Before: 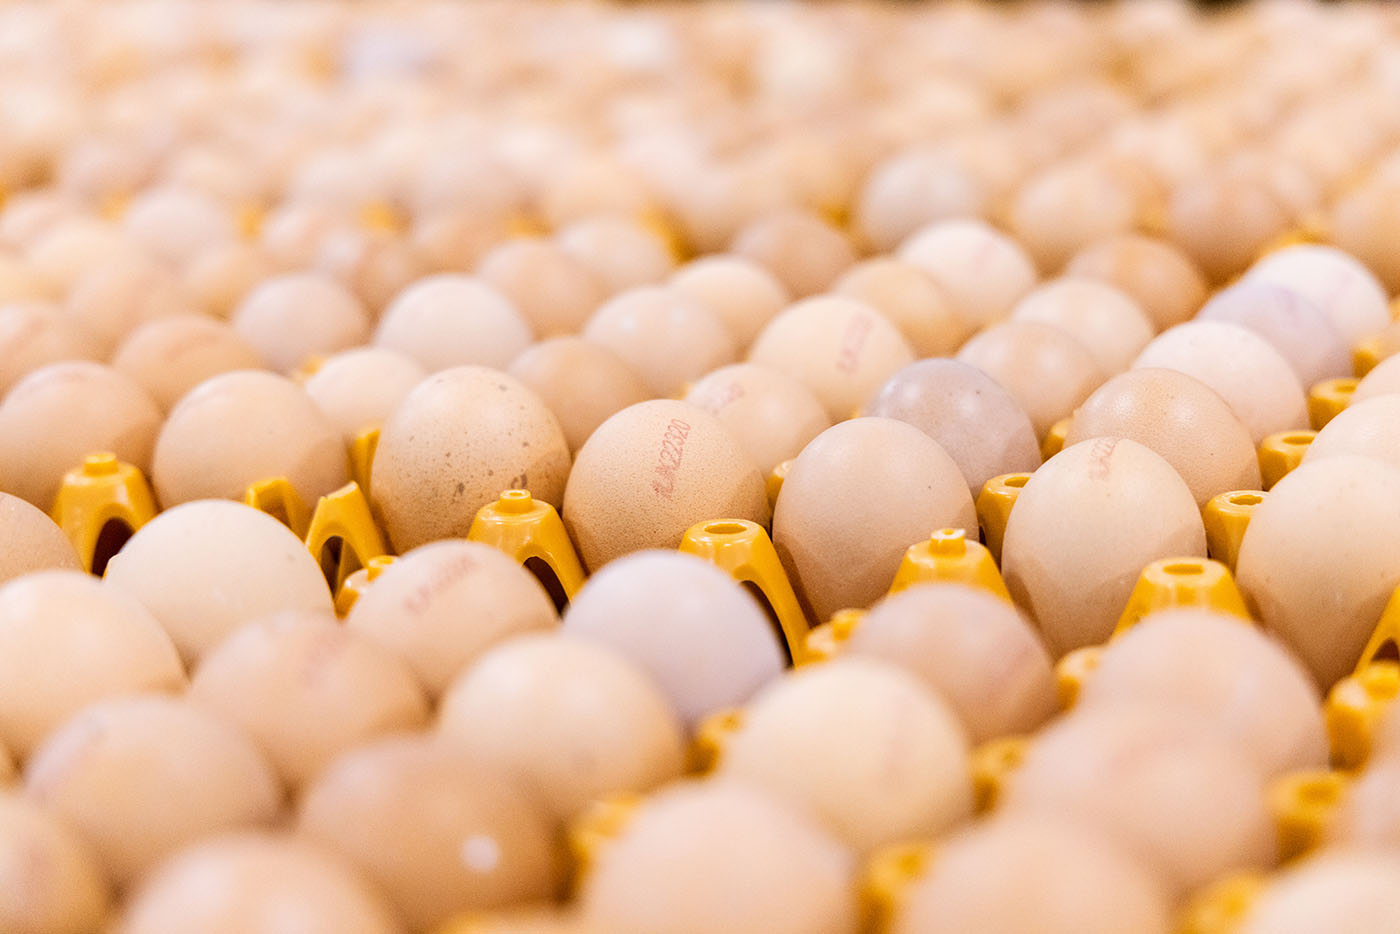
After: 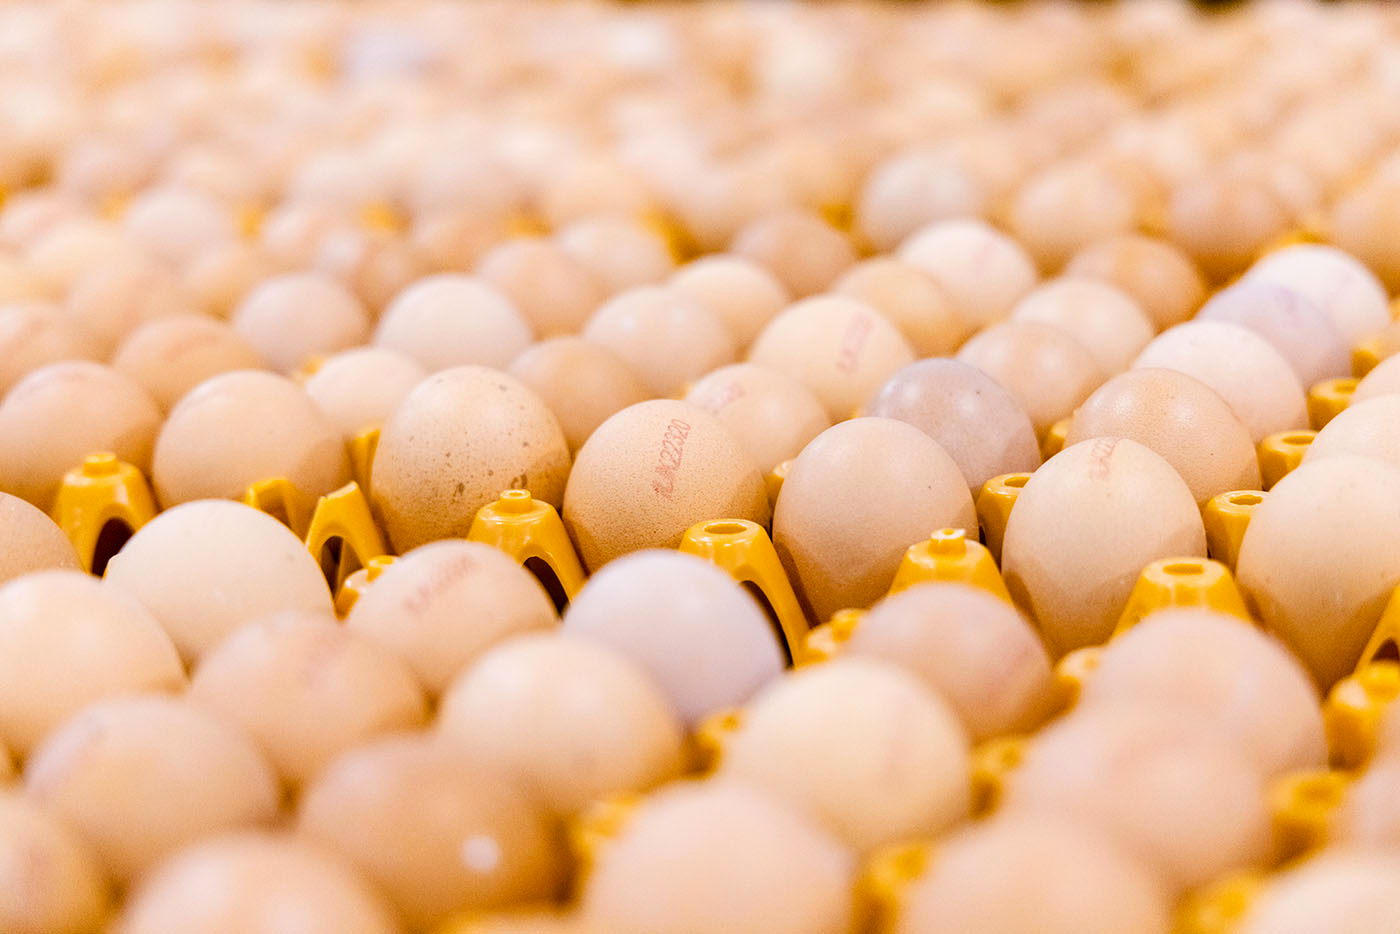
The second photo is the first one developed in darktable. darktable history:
color balance rgb: perceptual saturation grading › global saturation 34.77%, perceptual saturation grading › highlights -29.832%, perceptual saturation grading › shadows 35.386%
